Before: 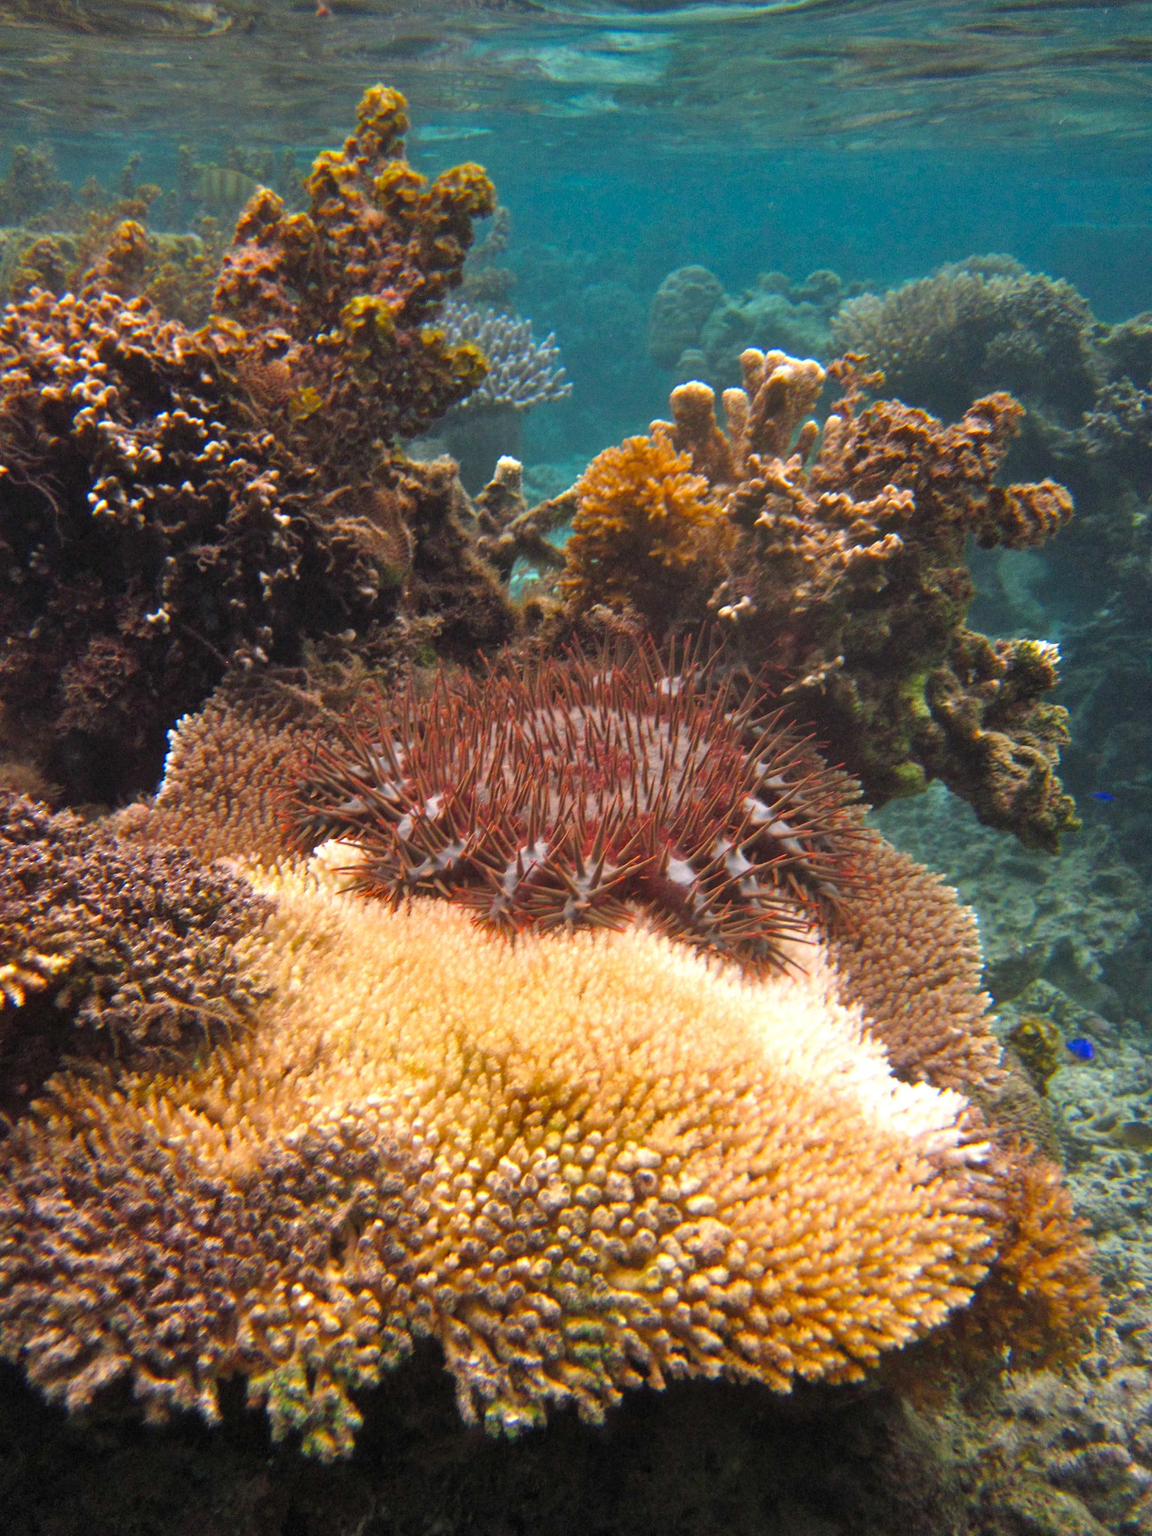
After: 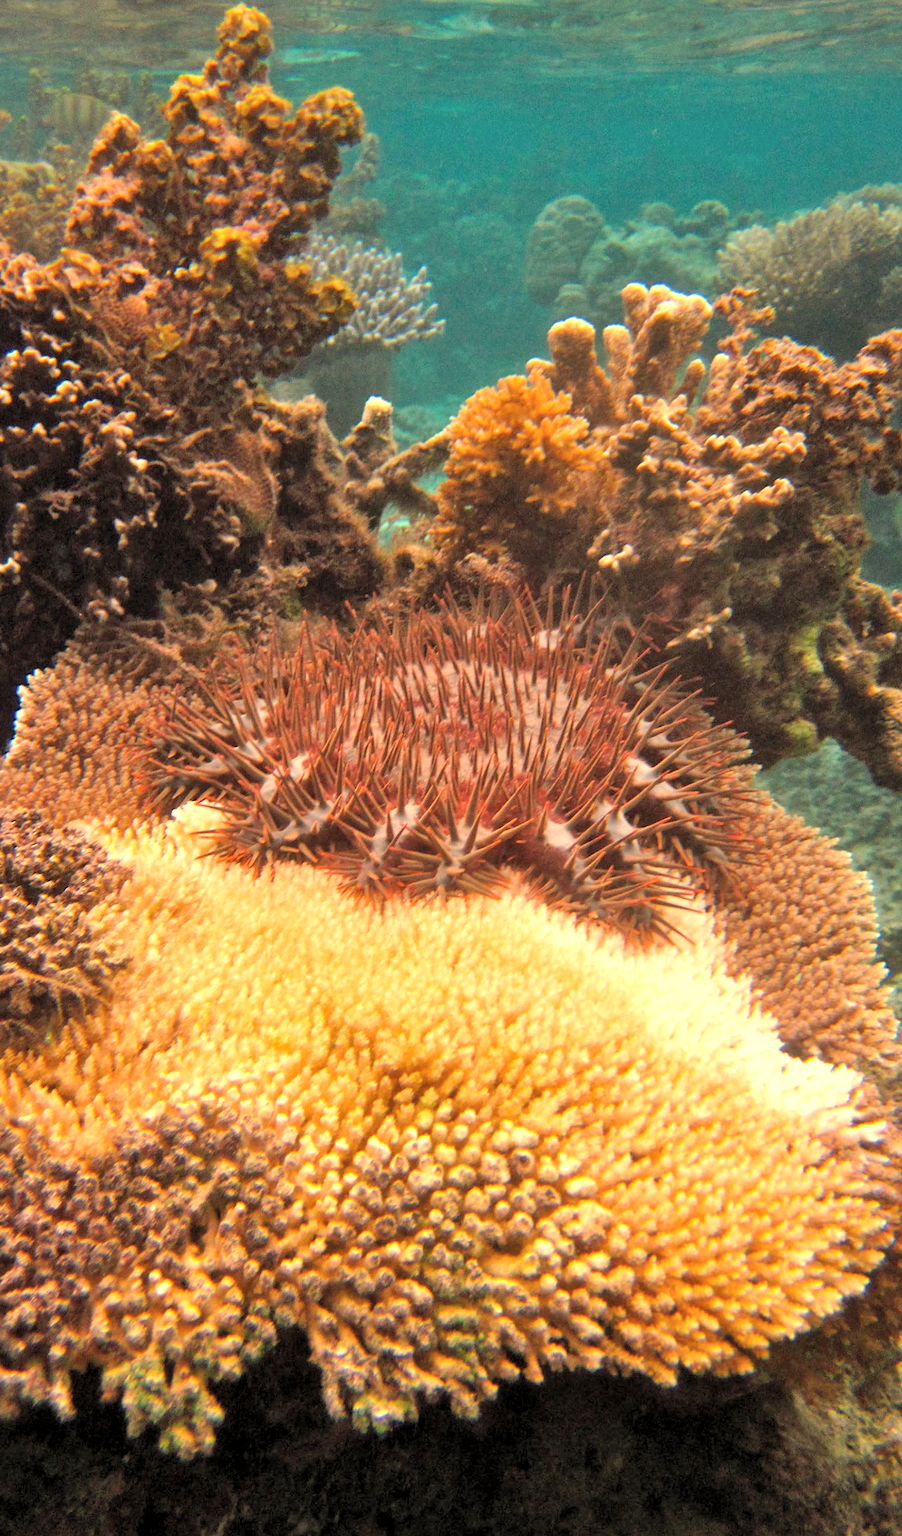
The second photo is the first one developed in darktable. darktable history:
levels: levels [0.031, 0.5, 0.969]
crop and rotate: left 13.15%, top 5.251%, right 12.609%
local contrast: mode bilateral grid, contrast 20, coarseness 50, detail 120%, midtone range 0.2
contrast brightness saturation: brightness 0.15
white balance: red 1.138, green 0.996, blue 0.812
